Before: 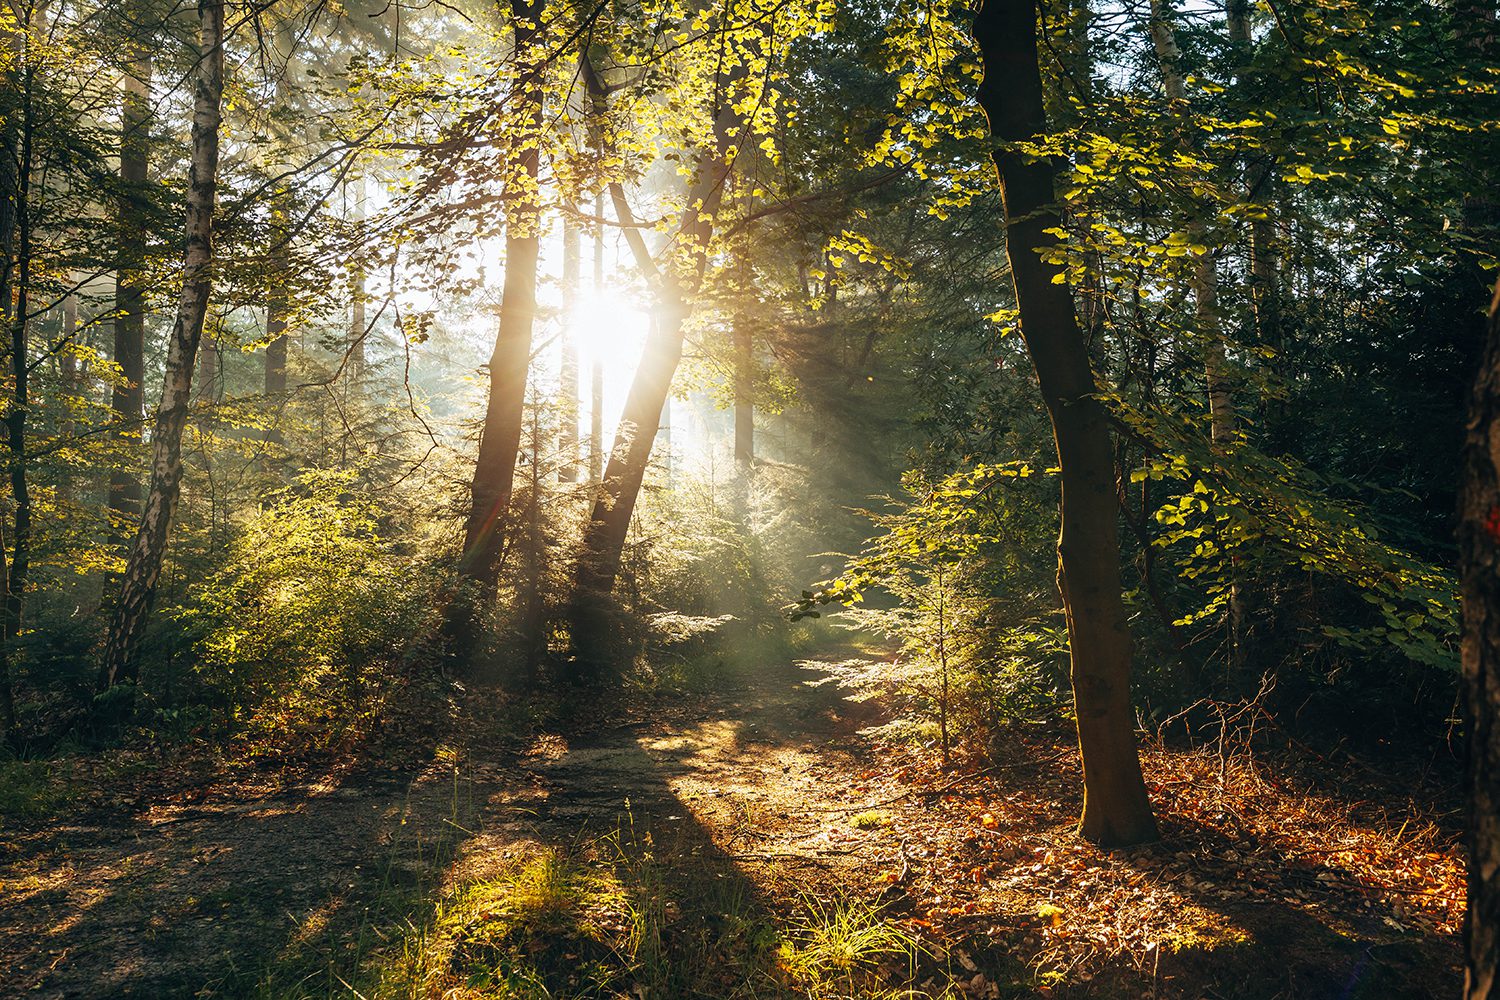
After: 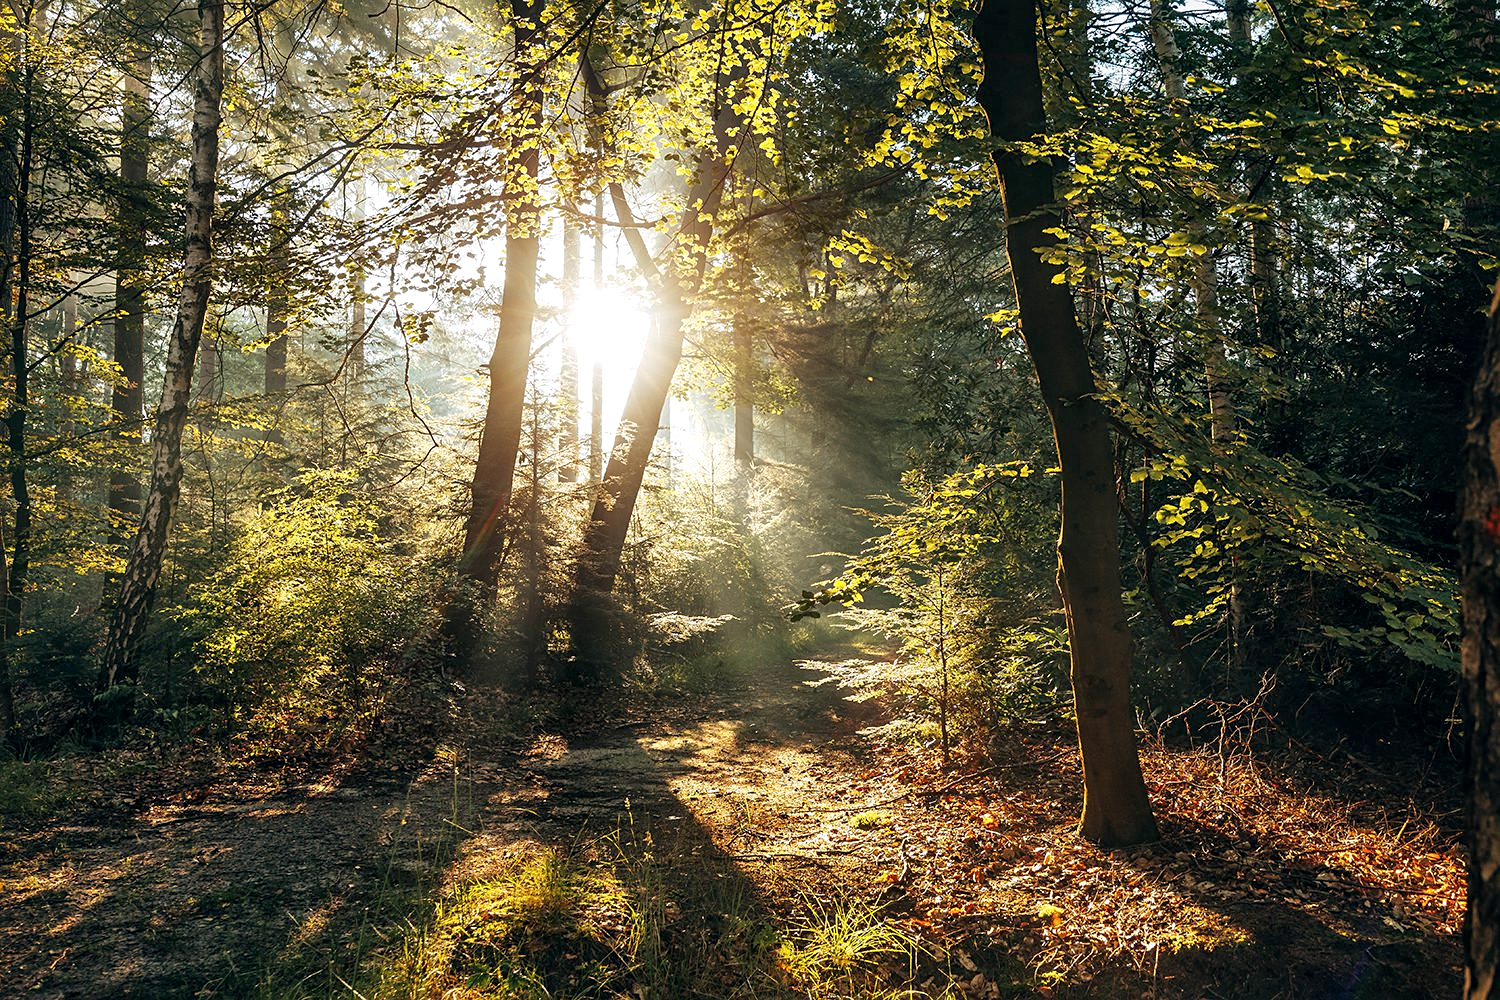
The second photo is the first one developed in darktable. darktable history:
local contrast: mode bilateral grid, contrast 19, coarseness 50, detail 158%, midtone range 0.2
sharpen: amount 0.211
